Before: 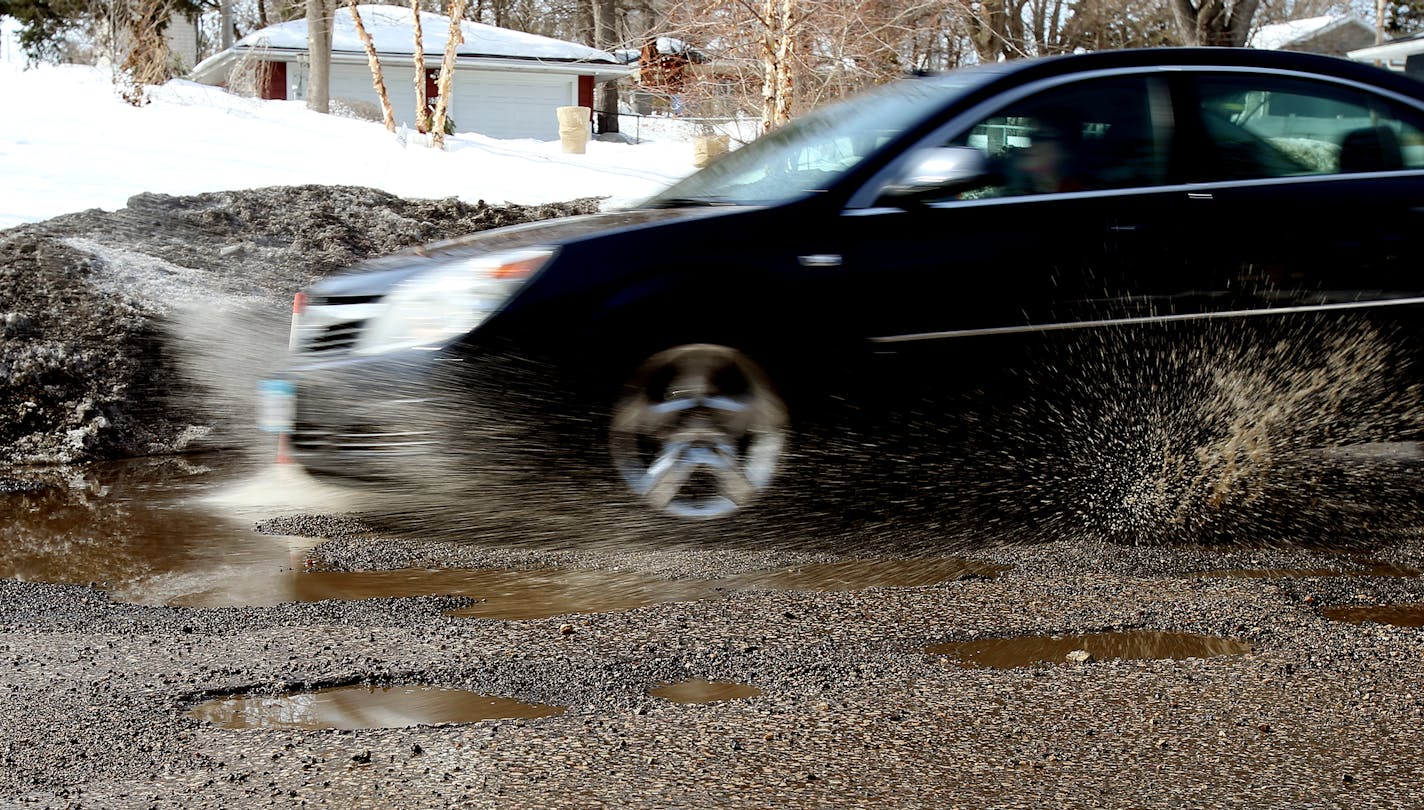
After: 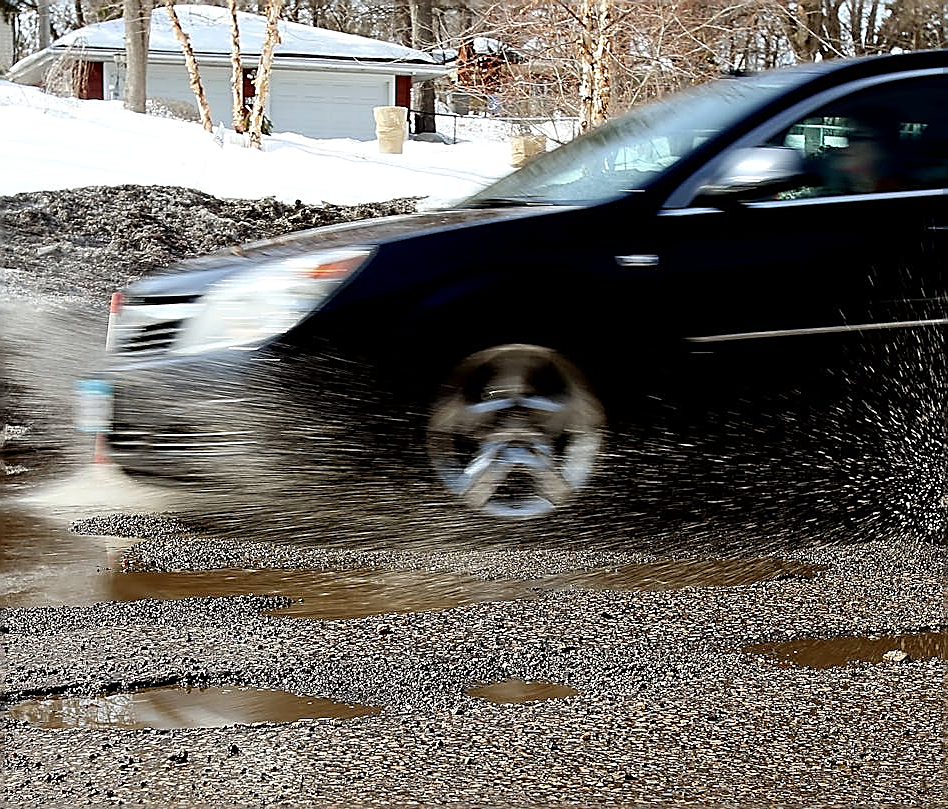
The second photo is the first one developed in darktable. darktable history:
sharpen: radius 1.729, amount 1.3
crop and rotate: left 12.888%, right 20.493%
